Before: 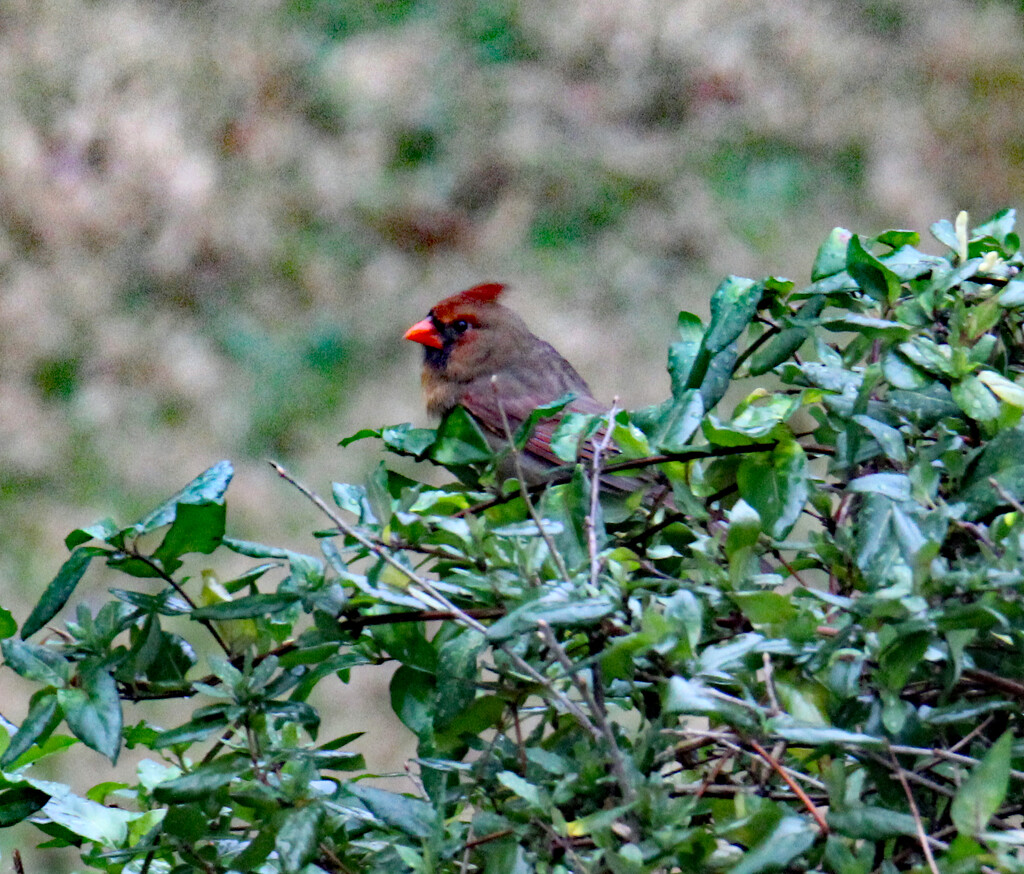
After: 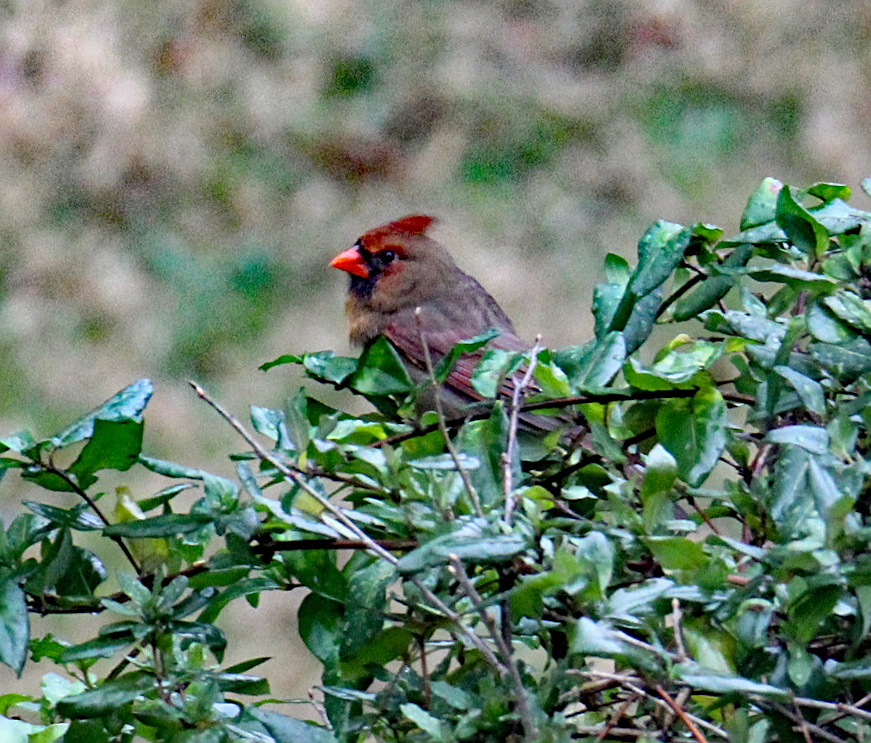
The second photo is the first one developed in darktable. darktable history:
crop and rotate: angle -2.96°, left 5.247%, top 5.23%, right 4.602%, bottom 4.614%
sharpen: on, module defaults
color correction: highlights b* 3.02
